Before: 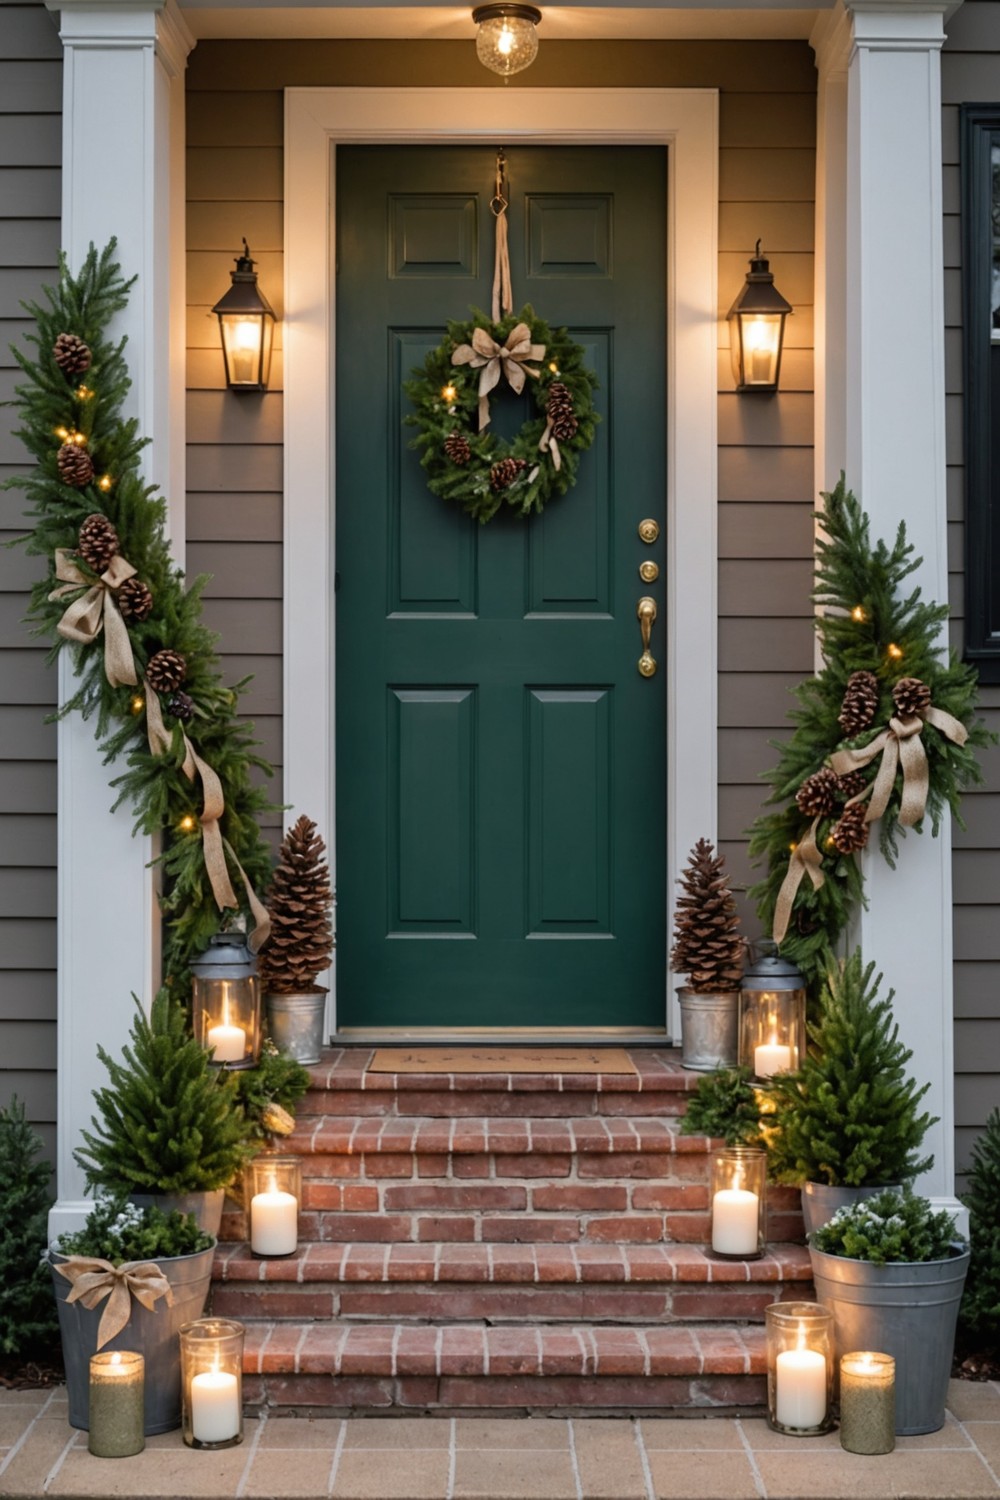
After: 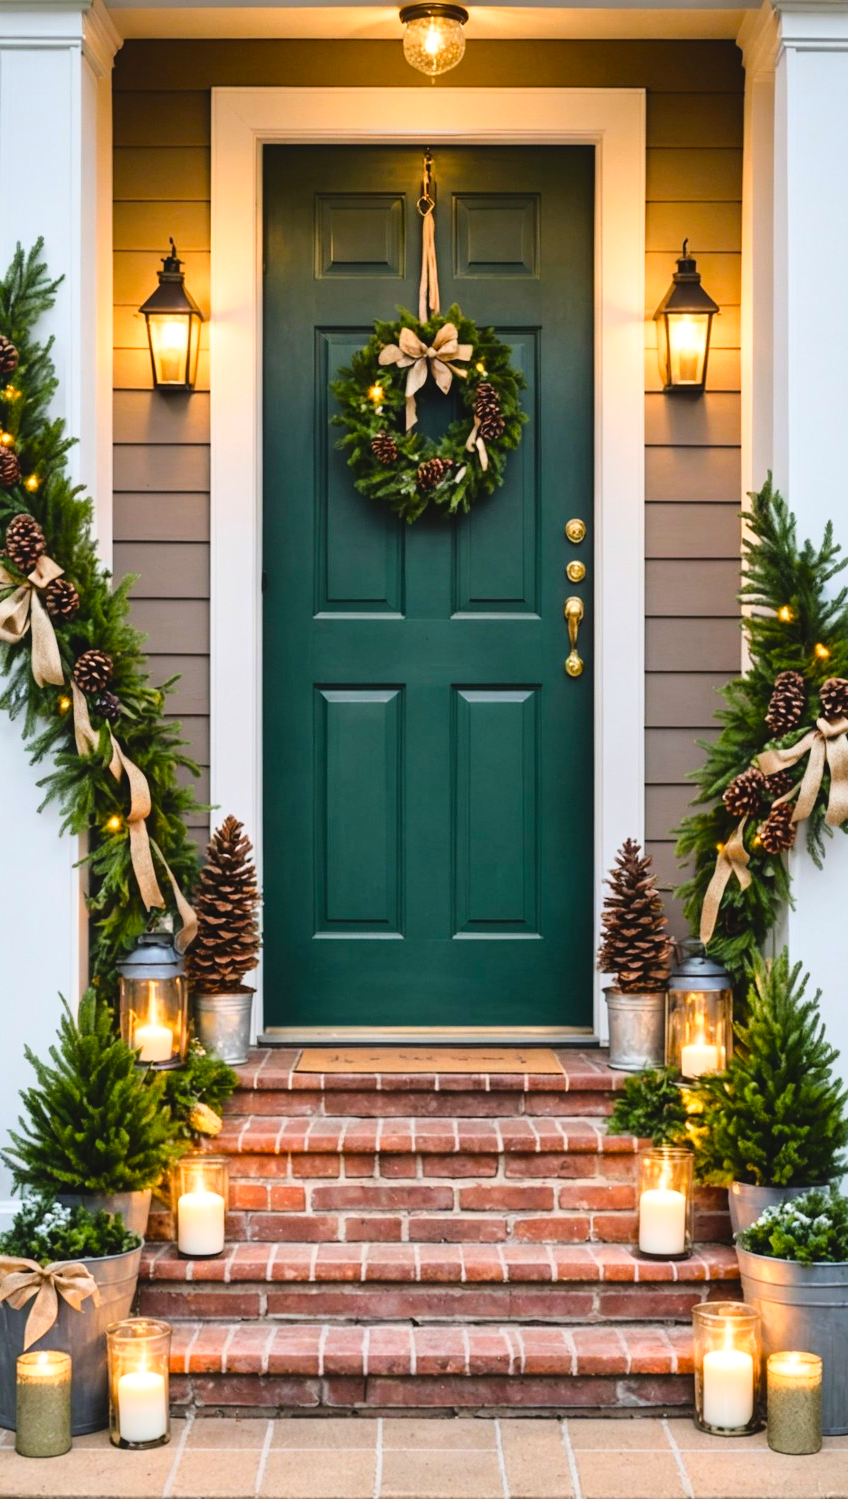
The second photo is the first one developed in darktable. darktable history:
base curve: curves: ch0 [(0, 0) (0.028, 0.03) (0.121, 0.232) (0.46, 0.748) (0.859, 0.968) (1, 1)]
local contrast: mode bilateral grid, contrast 20, coarseness 50, detail 120%, midtone range 0.2
crop: left 7.372%, right 7.801%
color balance rgb: global offset › luminance 0.73%, linear chroma grading › global chroma 15.198%, perceptual saturation grading › global saturation 20%, perceptual saturation grading › highlights -25.031%, perceptual saturation grading › shadows 24.272%
